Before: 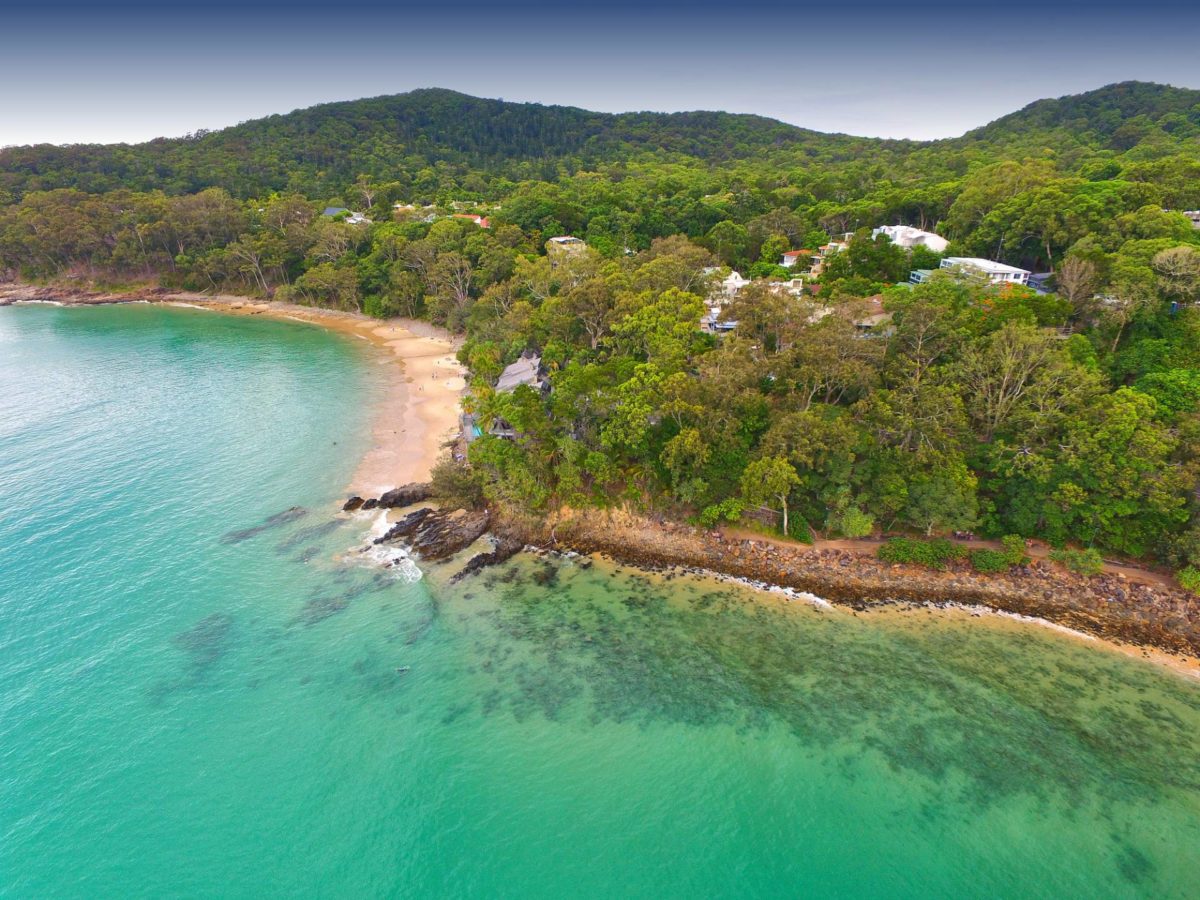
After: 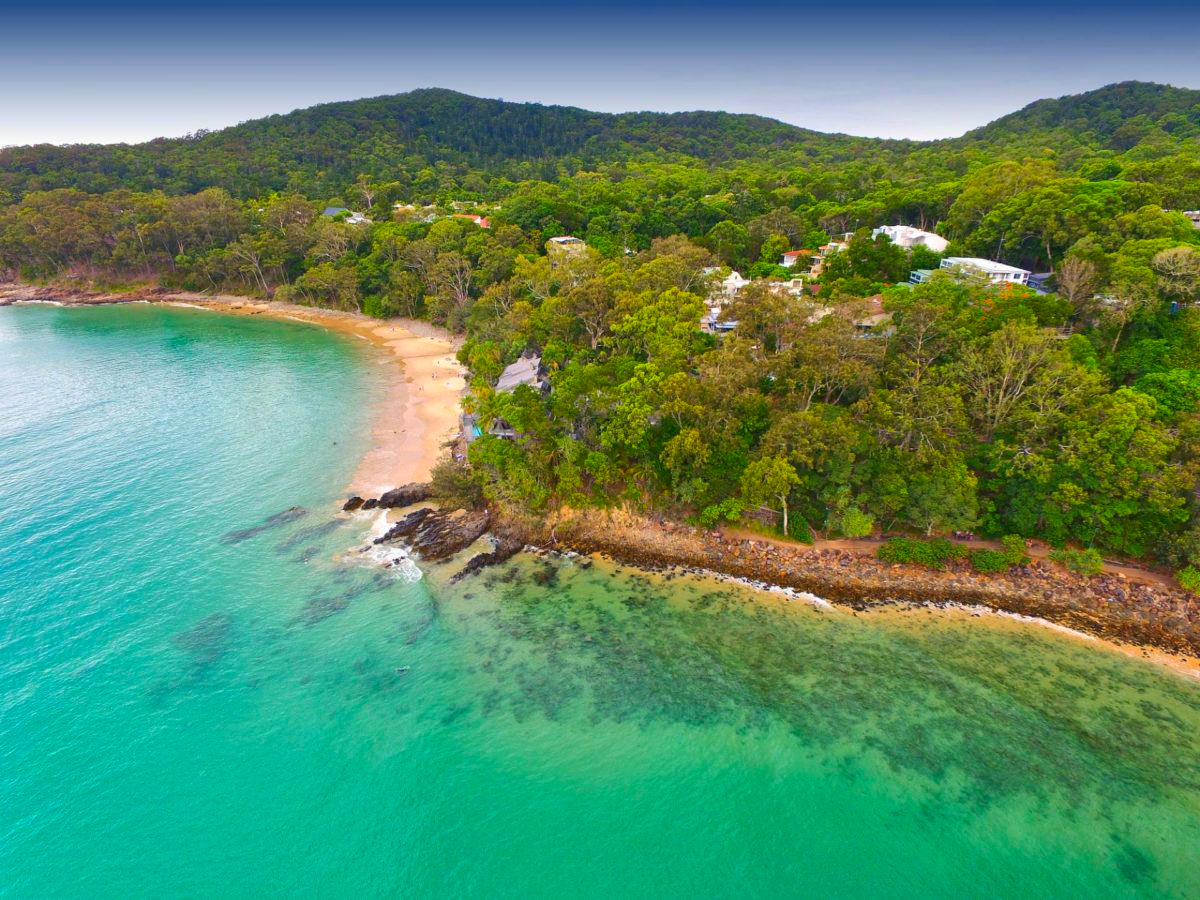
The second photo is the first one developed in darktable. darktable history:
shadows and highlights: shadows 29.32, highlights -29.32, low approximation 0.01, soften with gaussian
contrast brightness saturation: contrast 0.09, saturation 0.28
